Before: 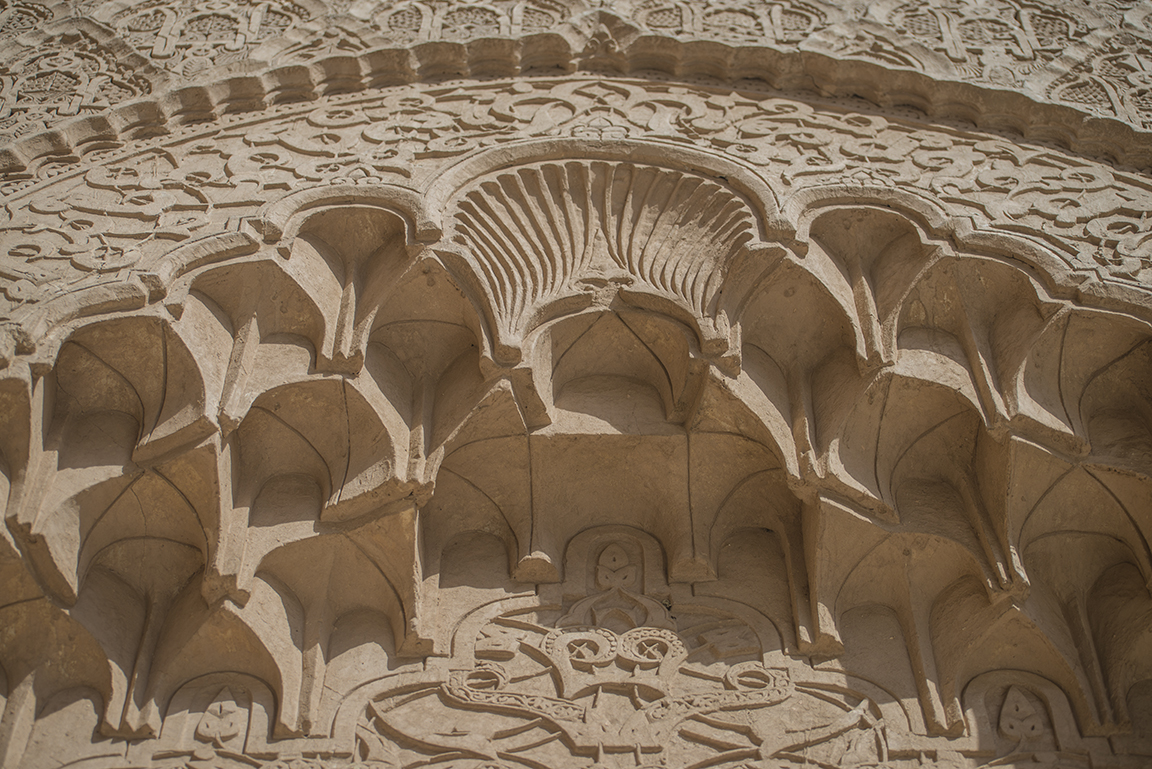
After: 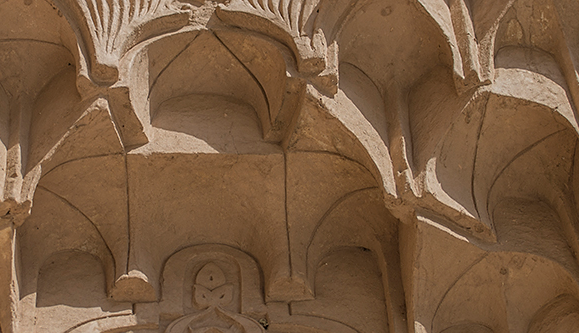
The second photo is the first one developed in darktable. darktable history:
sharpen: radius 1.458, amount 0.398, threshold 1.271
crop: left 35.03%, top 36.625%, right 14.663%, bottom 20.057%
